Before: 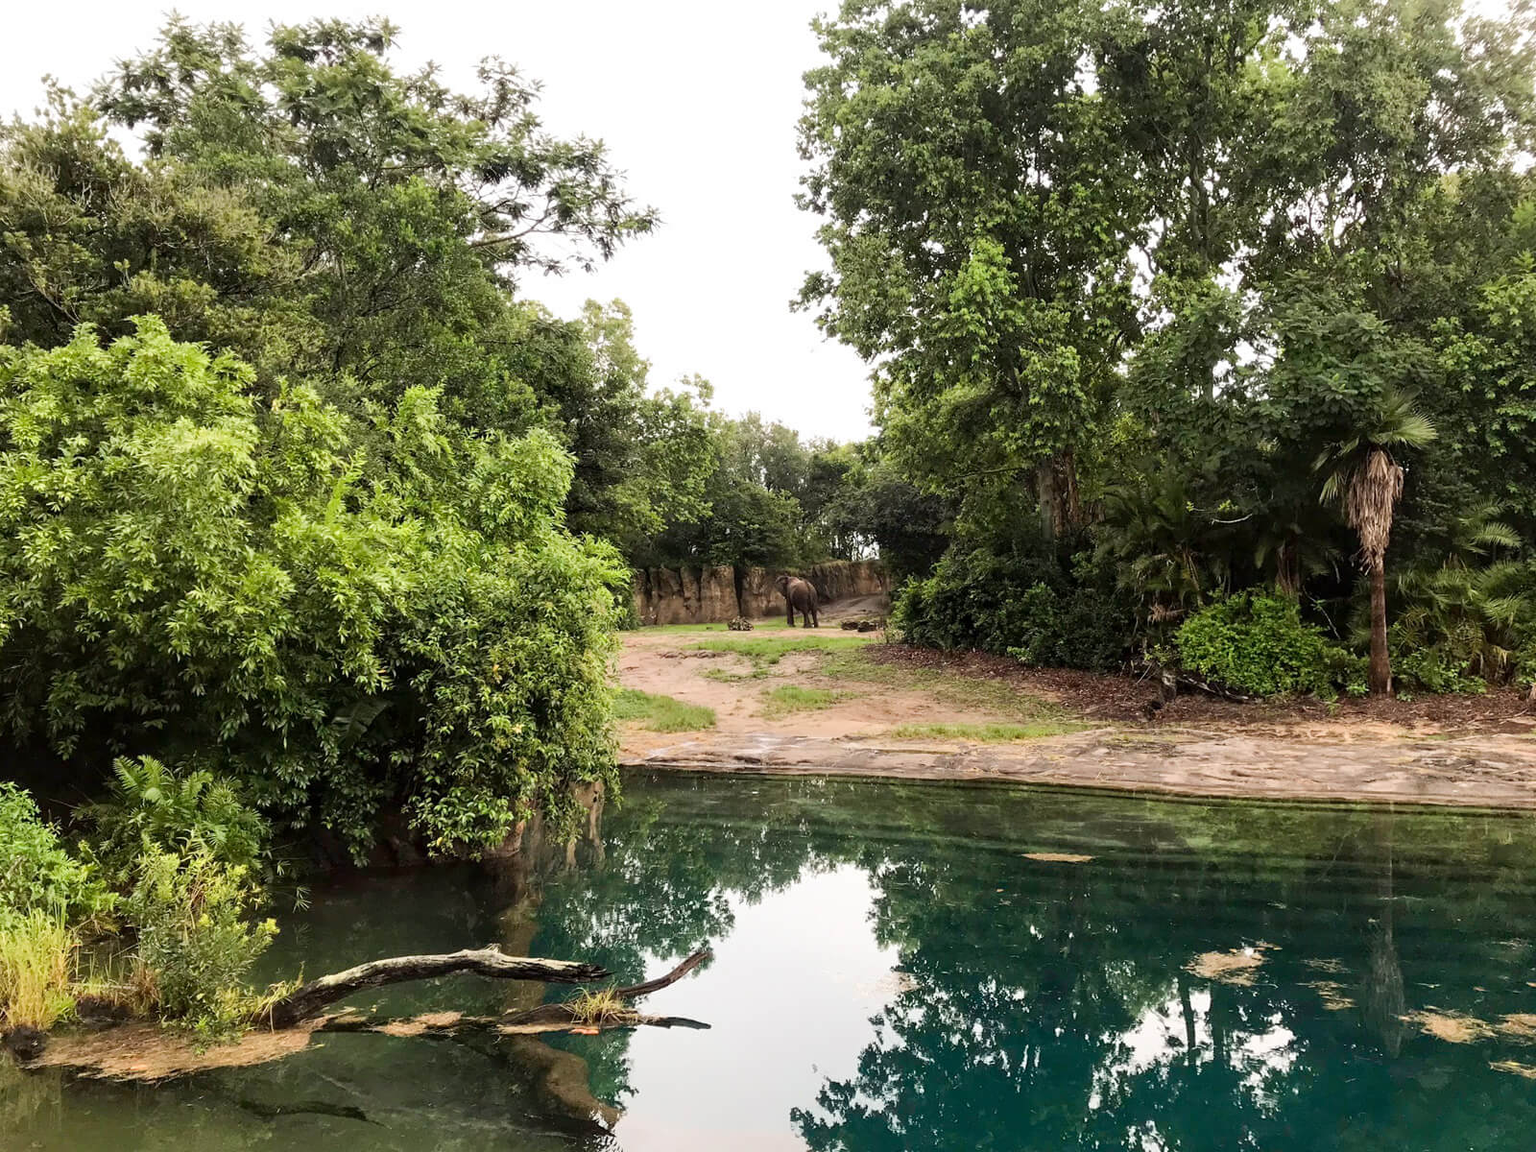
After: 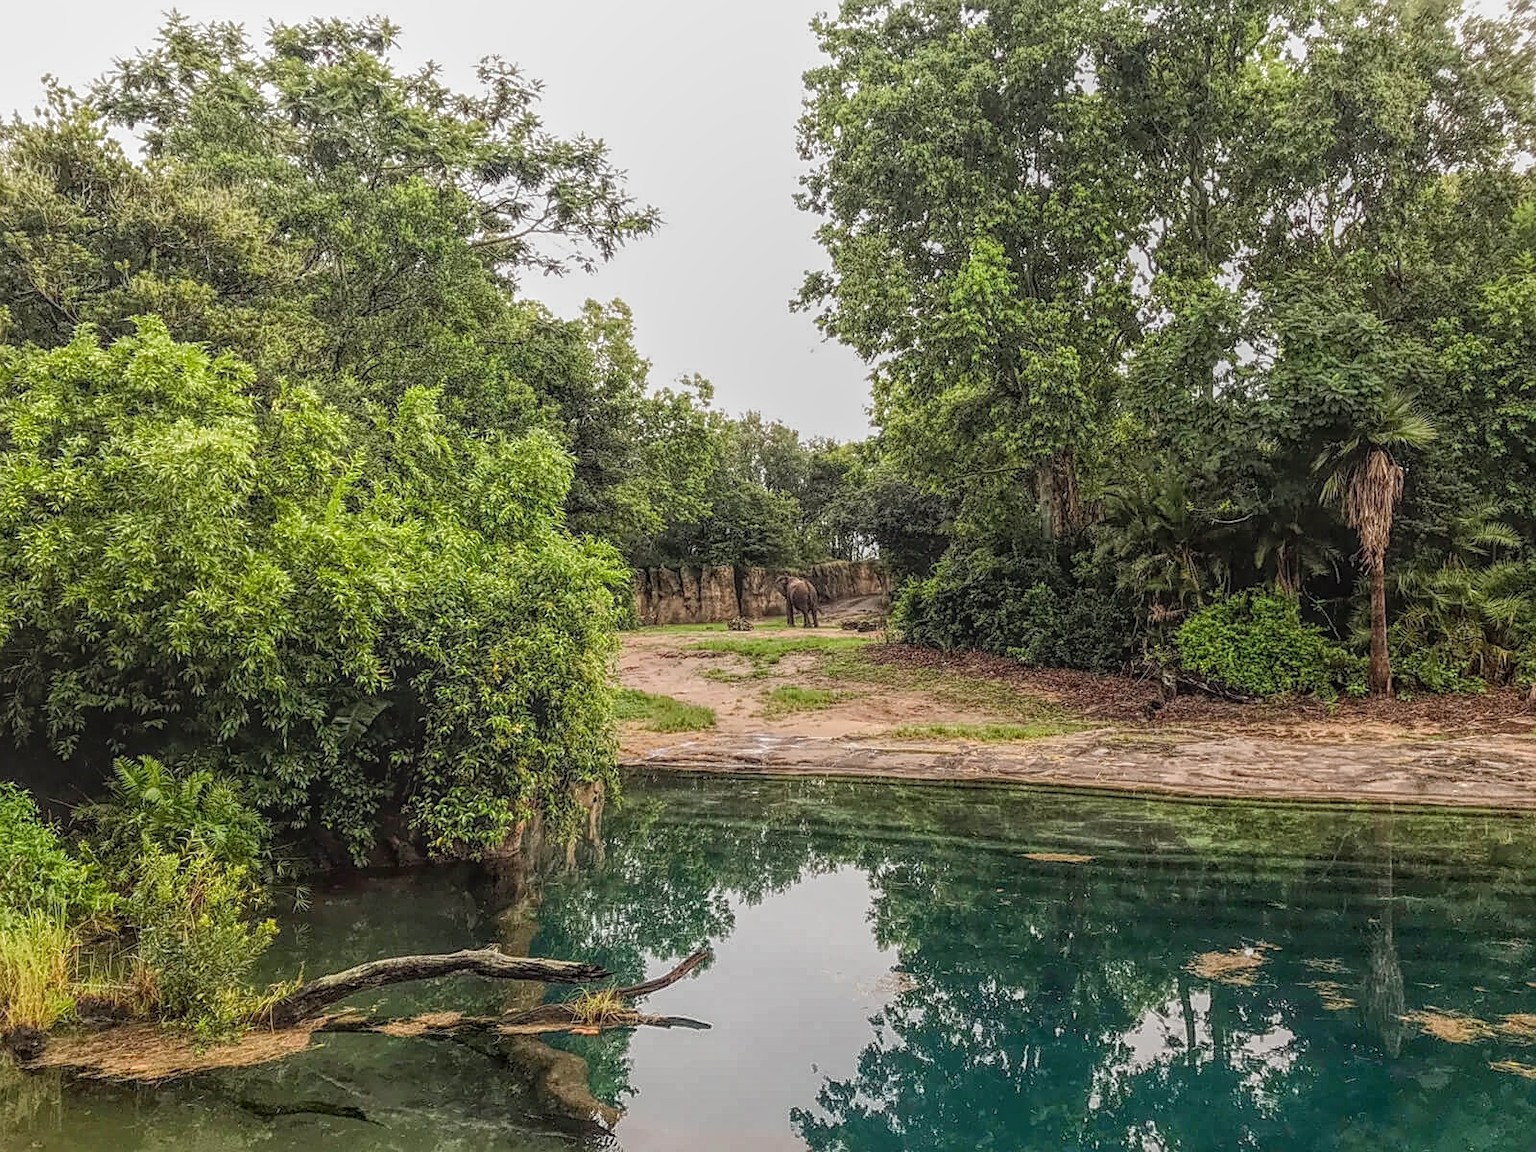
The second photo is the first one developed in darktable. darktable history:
sharpen: on, module defaults
local contrast: highlights 20%, shadows 30%, detail 200%, midtone range 0.2
